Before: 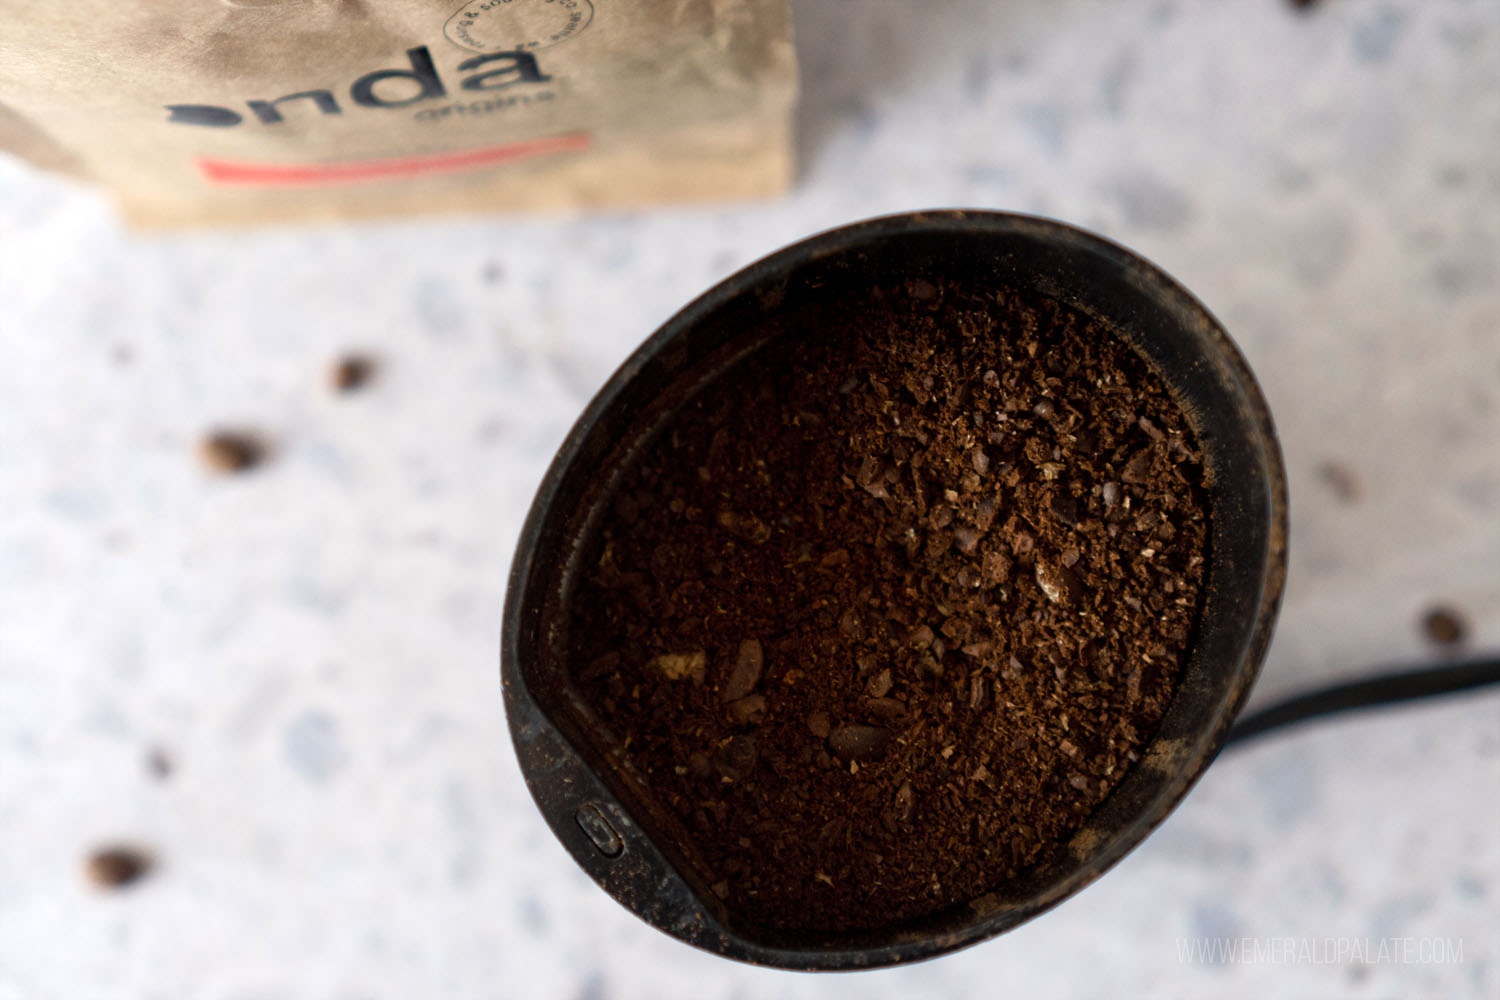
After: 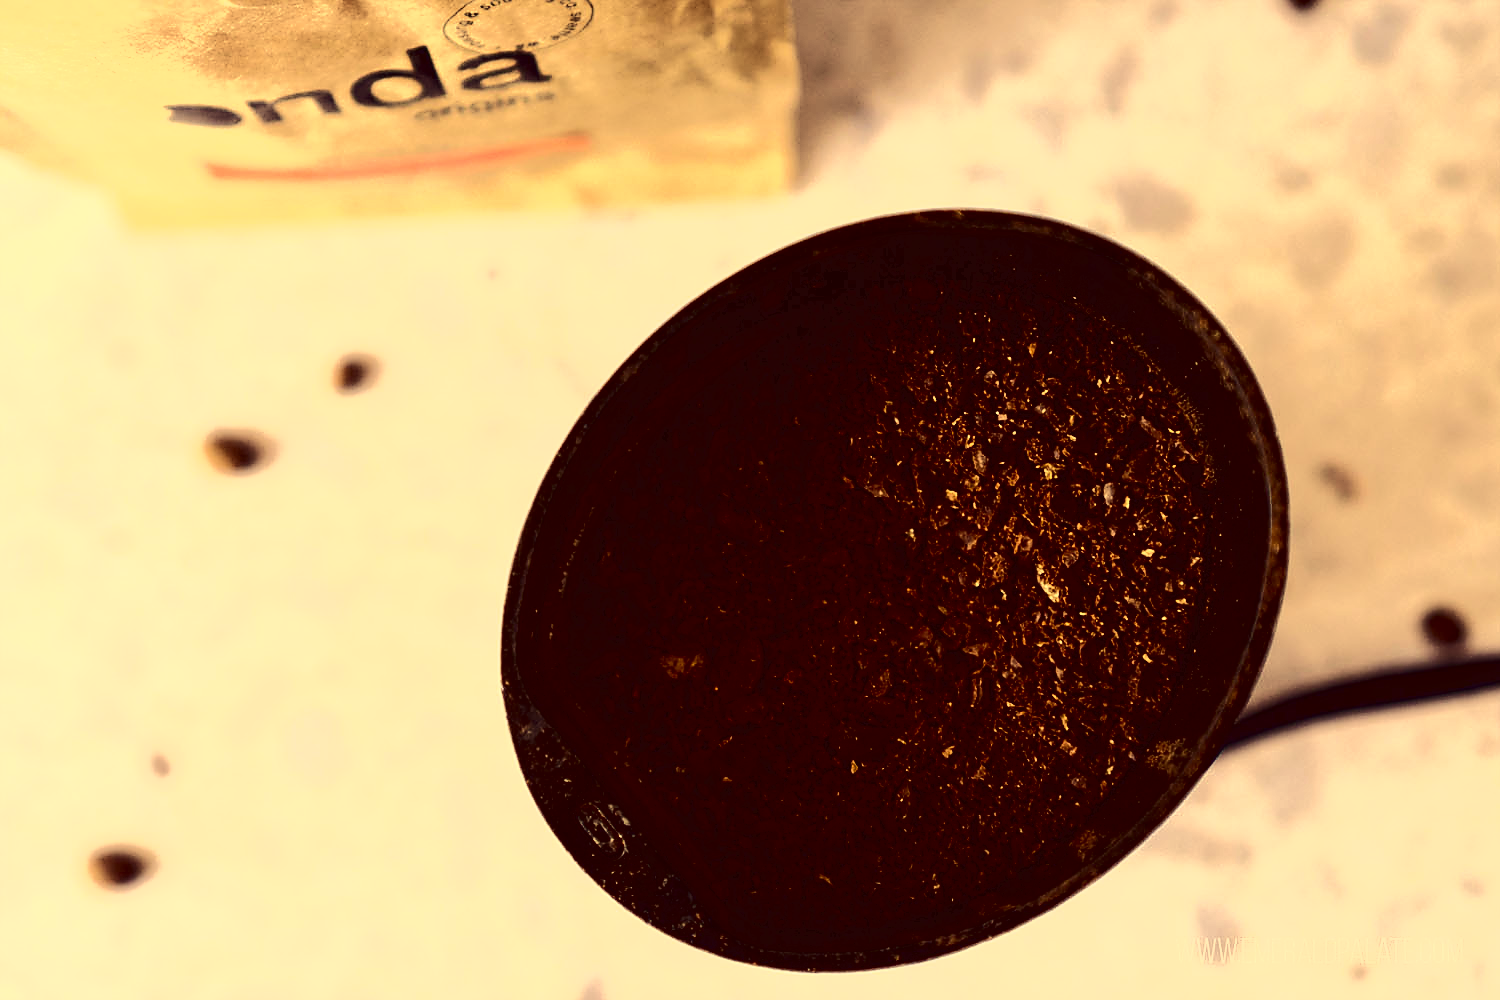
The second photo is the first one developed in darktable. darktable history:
local contrast: mode bilateral grid, contrast 21, coarseness 50, detail 120%, midtone range 0.2
tone curve: curves: ch0 [(0, 0) (0.003, 0.043) (0.011, 0.043) (0.025, 0.035) (0.044, 0.042) (0.069, 0.035) (0.1, 0.03) (0.136, 0.017) (0.177, 0.03) (0.224, 0.06) (0.277, 0.118) (0.335, 0.189) (0.399, 0.297) (0.468, 0.483) (0.543, 0.631) (0.623, 0.746) (0.709, 0.823) (0.801, 0.944) (0.898, 0.966) (1, 1)], color space Lab, independent channels, preserve colors none
sharpen: radius 1.396, amount 1.244, threshold 0.684
color correction: highlights a* 10.05, highlights b* 39.23, shadows a* 14.87, shadows b* 3.51
